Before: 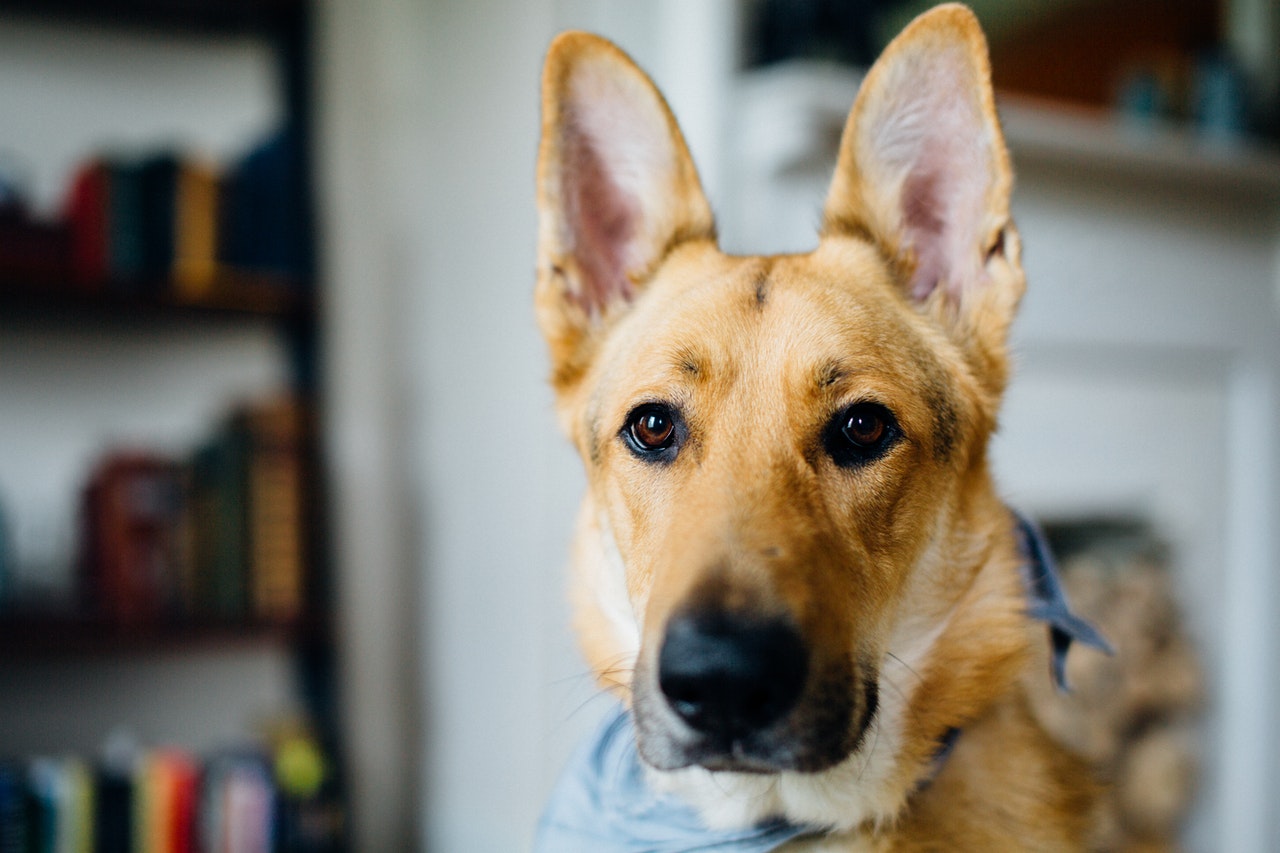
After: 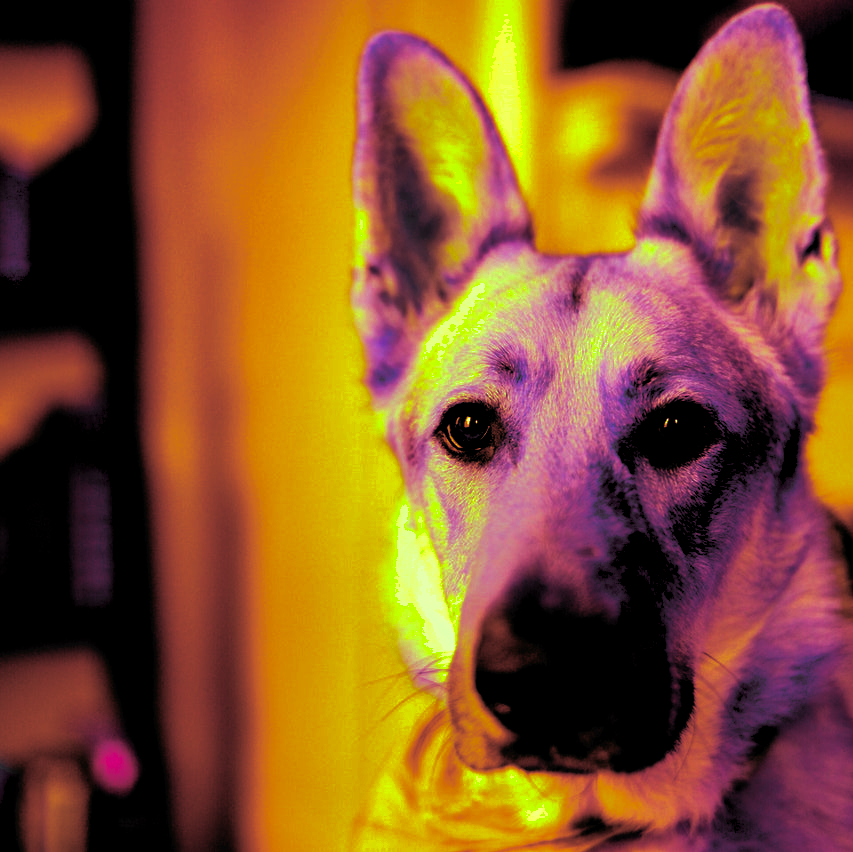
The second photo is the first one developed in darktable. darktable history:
color balance rgb: shadows lift › luminance -18.76%, shadows lift › chroma 35.44%, power › luminance -3.76%, power › hue 142.17°, highlights gain › chroma 7.5%, highlights gain › hue 184.75°, global offset › luminance -0.52%, global offset › chroma 0.91%, global offset › hue 173.36°, shadows fall-off 300%, white fulcrum 2 EV, highlights fall-off 300%, linear chroma grading › shadows 17.19%, linear chroma grading › highlights 61.12%, linear chroma grading › global chroma 50%, hue shift -150.52°, perceptual brilliance grading › global brilliance 12%, mask middle-gray fulcrum 100%, contrast gray fulcrum 38.43%, contrast 35.15%, saturation formula JzAzBz (2021)
shadows and highlights: shadows 40, highlights -60
split-toning: shadows › saturation 0.41, highlights › saturation 0, compress 33.55%
crop and rotate: left 14.385%, right 18.948%
white balance: red 0.98, blue 1.61
